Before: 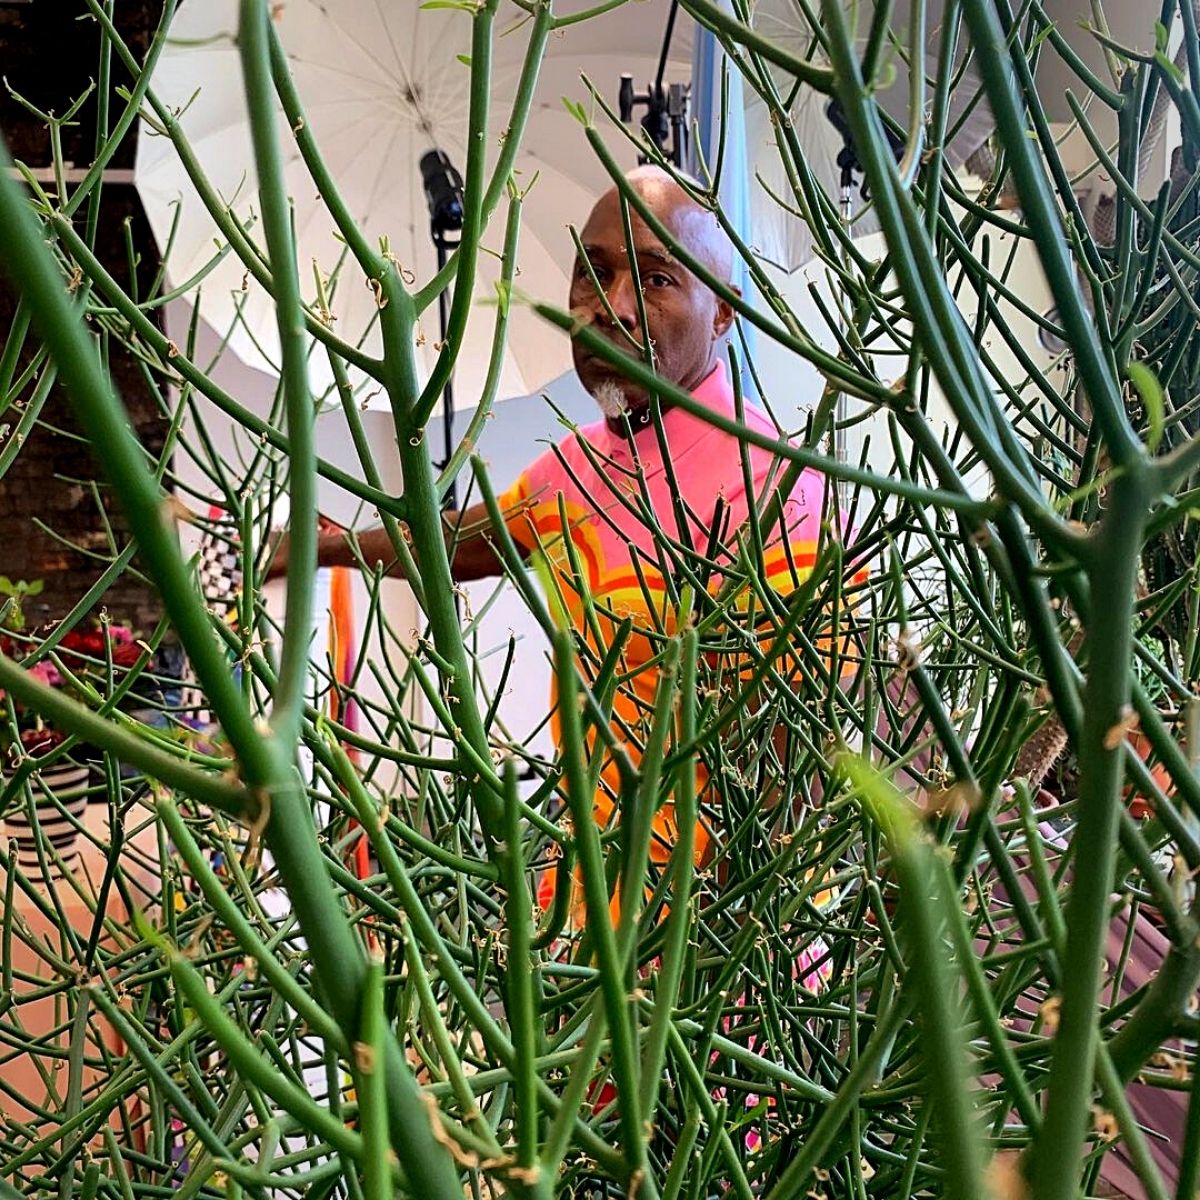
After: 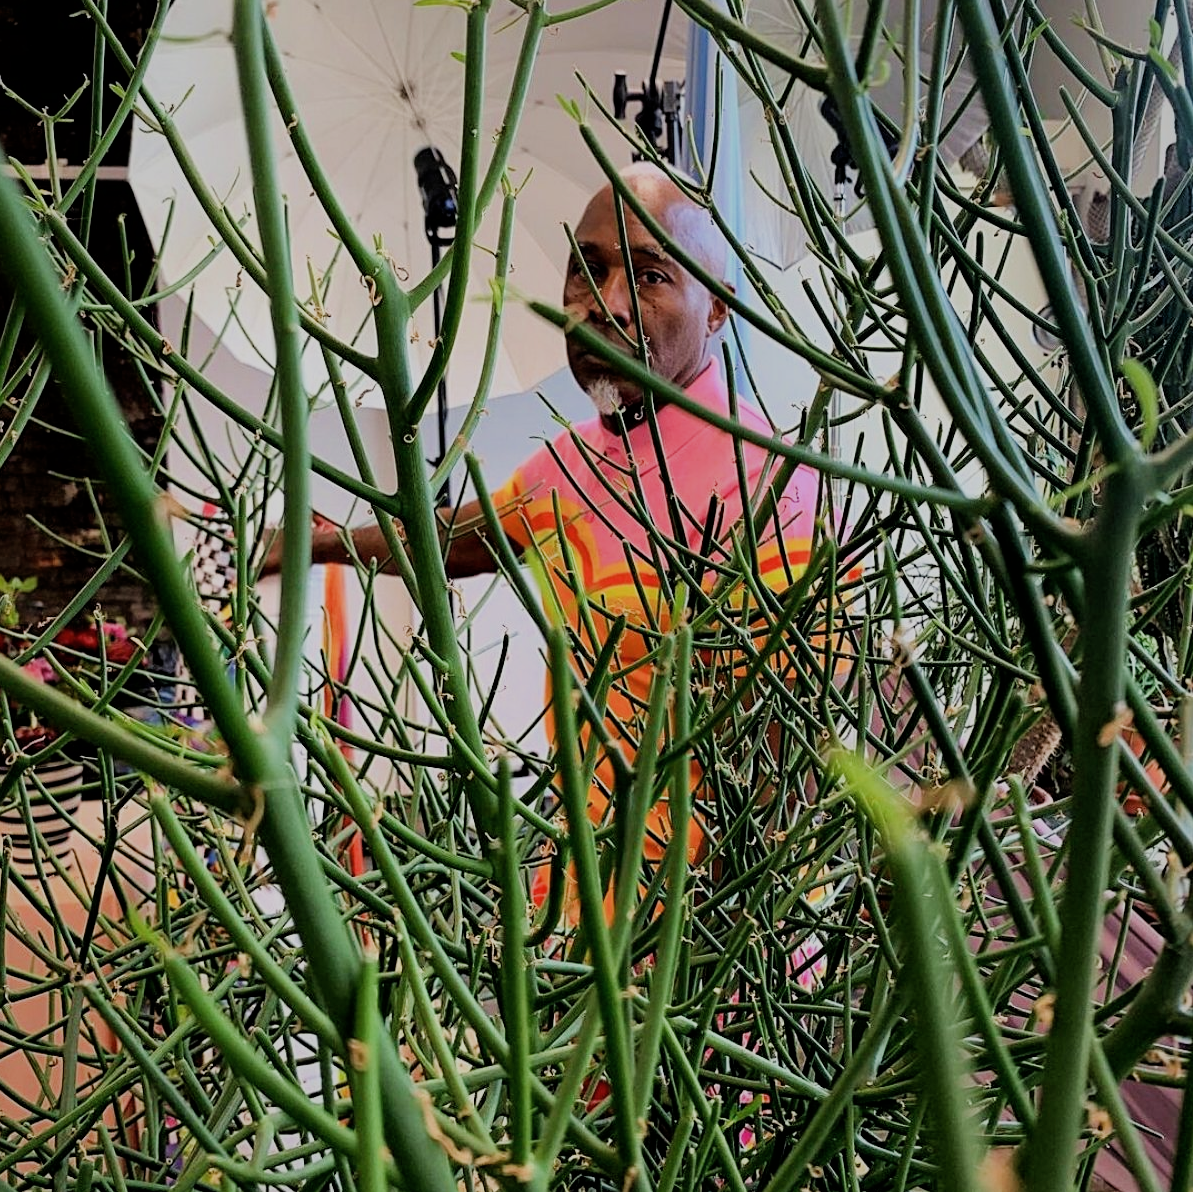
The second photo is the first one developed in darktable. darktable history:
crop and rotate: left 0.548%, top 0.316%, bottom 0.283%
filmic rgb: black relative exposure -7.21 EV, white relative exposure 5.38 EV, hardness 3.02
contrast brightness saturation: saturation -0.055
